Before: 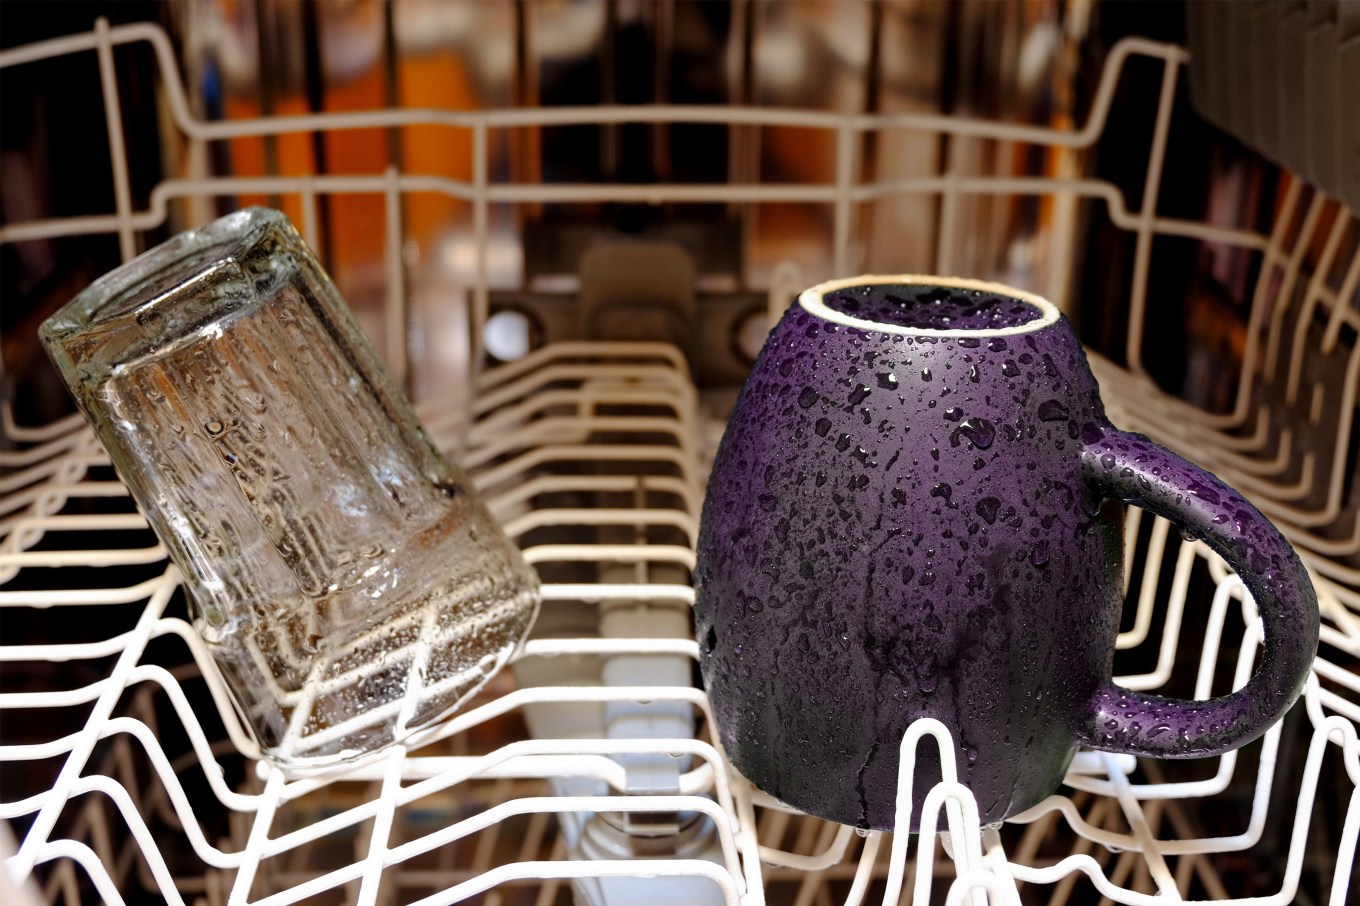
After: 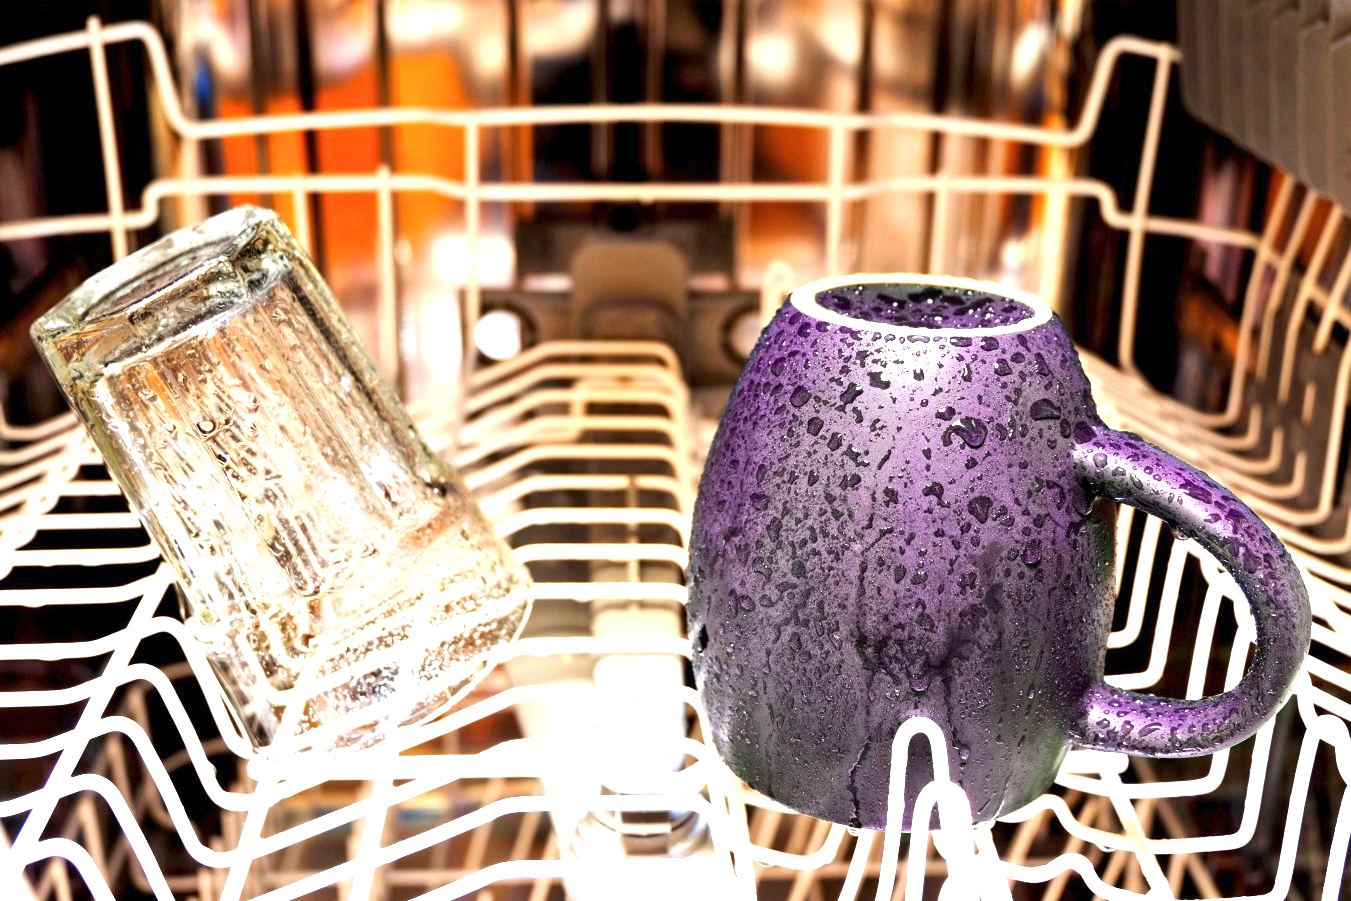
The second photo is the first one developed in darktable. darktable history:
crop and rotate: left 0.614%, top 0.179%, bottom 0.309%
exposure: exposure 2 EV, compensate highlight preservation false
color calibration: illuminant same as pipeline (D50), x 0.346, y 0.359, temperature 5002.42 K
